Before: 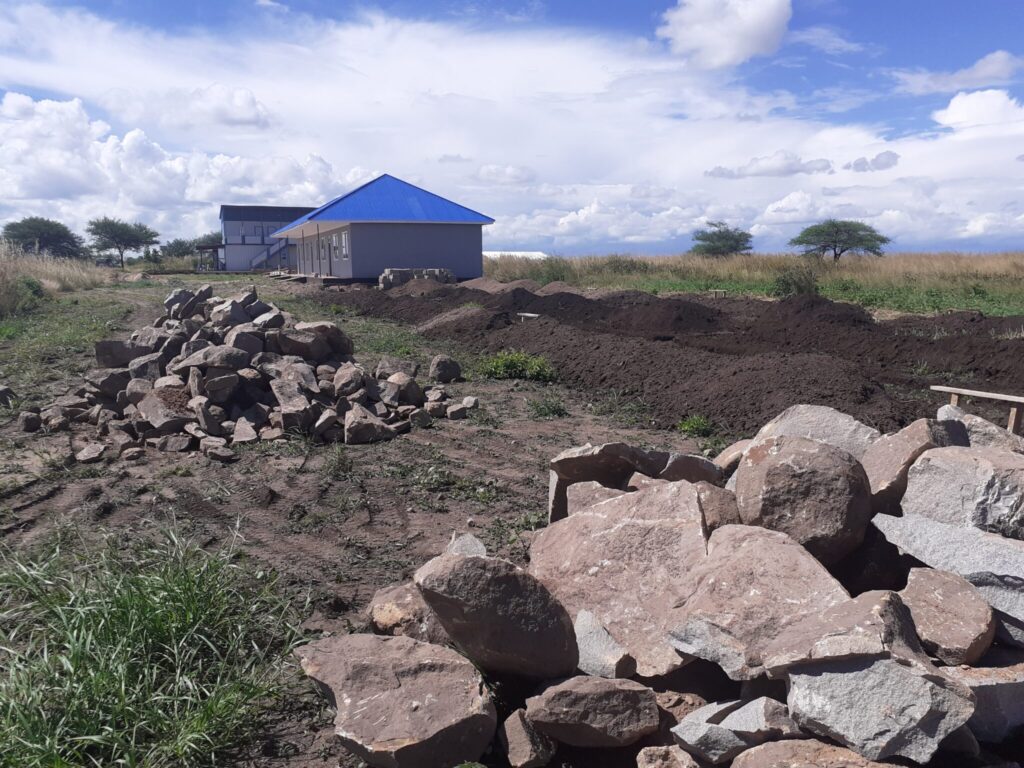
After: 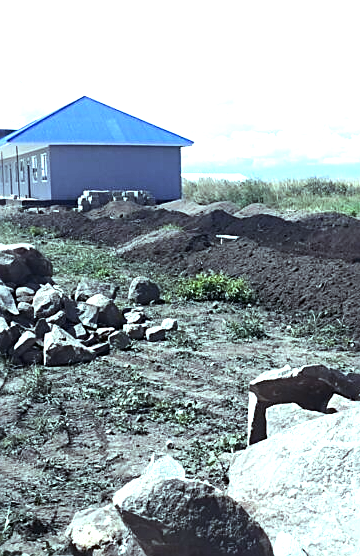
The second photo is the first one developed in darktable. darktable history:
crop and rotate: left 29.476%, top 10.214%, right 35.32%, bottom 17.333%
exposure: black level correction 0, exposure 0.7 EV, compensate exposure bias true, compensate highlight preservation false
rotate and perspective: automatic cropping original format, crop left 0, crop top 0
tone equalizer: -8 EV -0.75 EV, -7 EV -0.7 EV, -6 EV -0.6 EV, -5 EV -0.4 EV, -3 EV 0.4 EV, -2 EV 0.6 EV, -1 EV 0.7 EV, +0 EV 0.75 EV, edges refinement/feathering 500, mask exposure compensation -1.57 EV, preserve details no
sharpen: on, module defaults
white balance: red 0.976, blue 1.04
shadows and highlights: radius 334.93, shadows 63.48, highlights 6.06, compress 87.7%, highlights color adjustment 39.73%, soften with gaussian
color balance: mode lift, gamma, gain (sRGB), lift [0.997, 0.979, 1.021, 1.011], gamma [1, 1.084, 0.916, 0.998], gain [1, 0.87, 1.13, 1.101], contrast 4.55%, contrast fulcrum 38.24%, output saturation 104.09%
